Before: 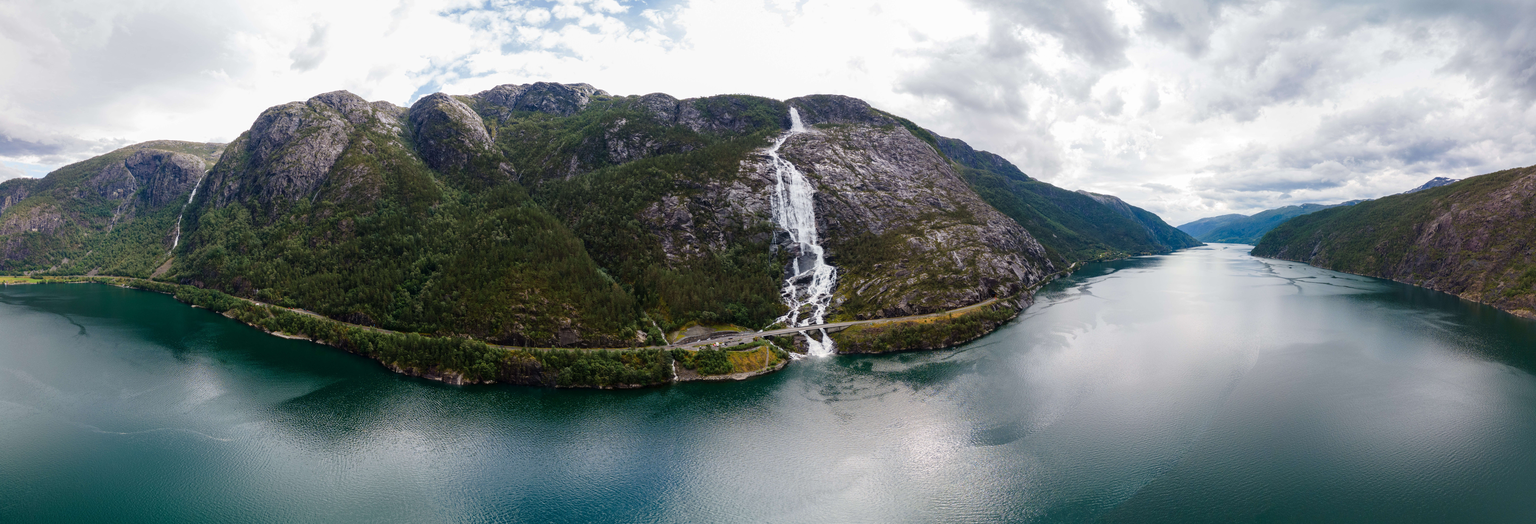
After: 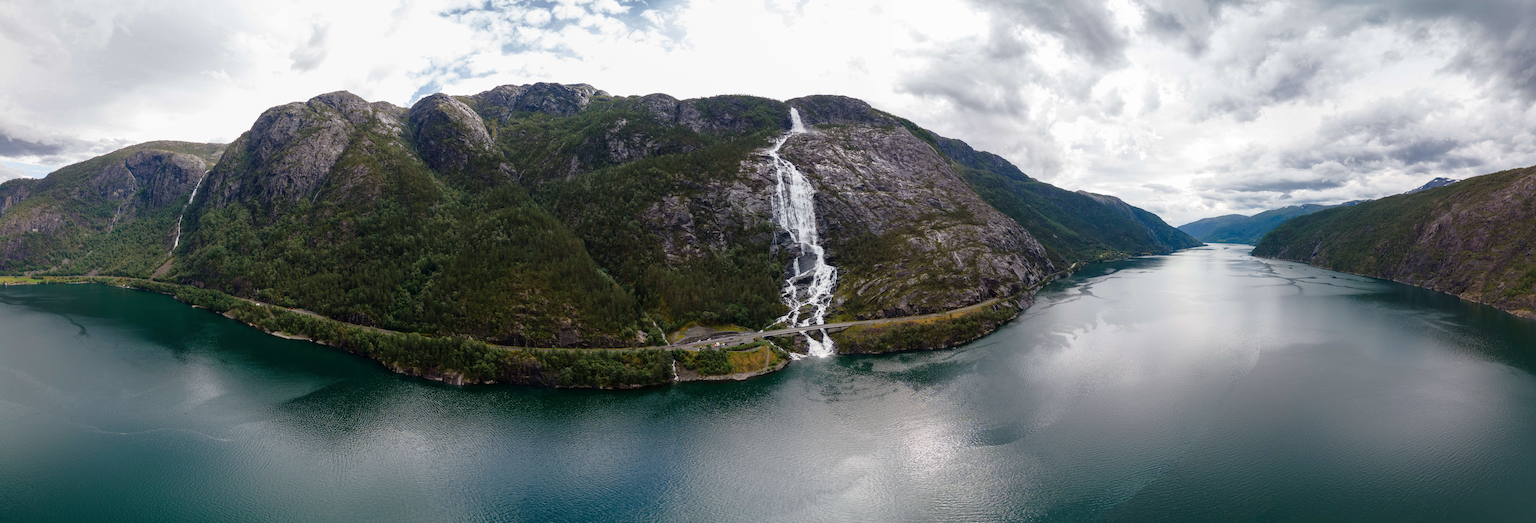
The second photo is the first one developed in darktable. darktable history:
tone curve: curves: ch0 [(0, 0) (0.48, 0.431) (0.7, 0.609) (0.864, 0.854) (1, 1)], color space Lab, linked channels, preserve colors none
